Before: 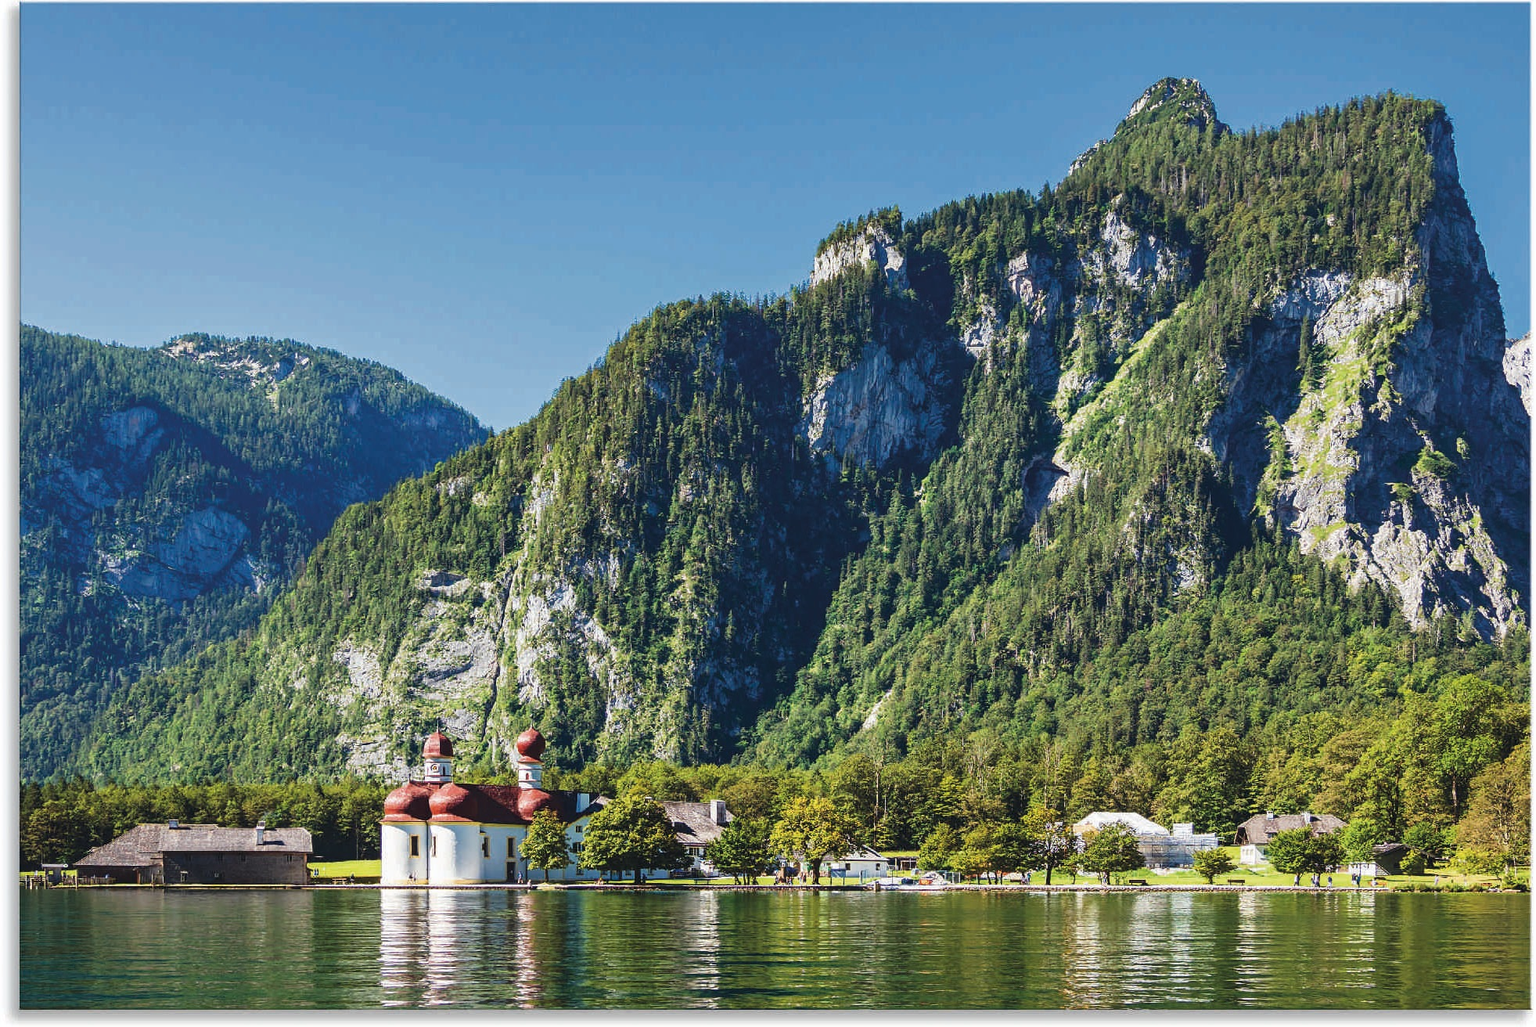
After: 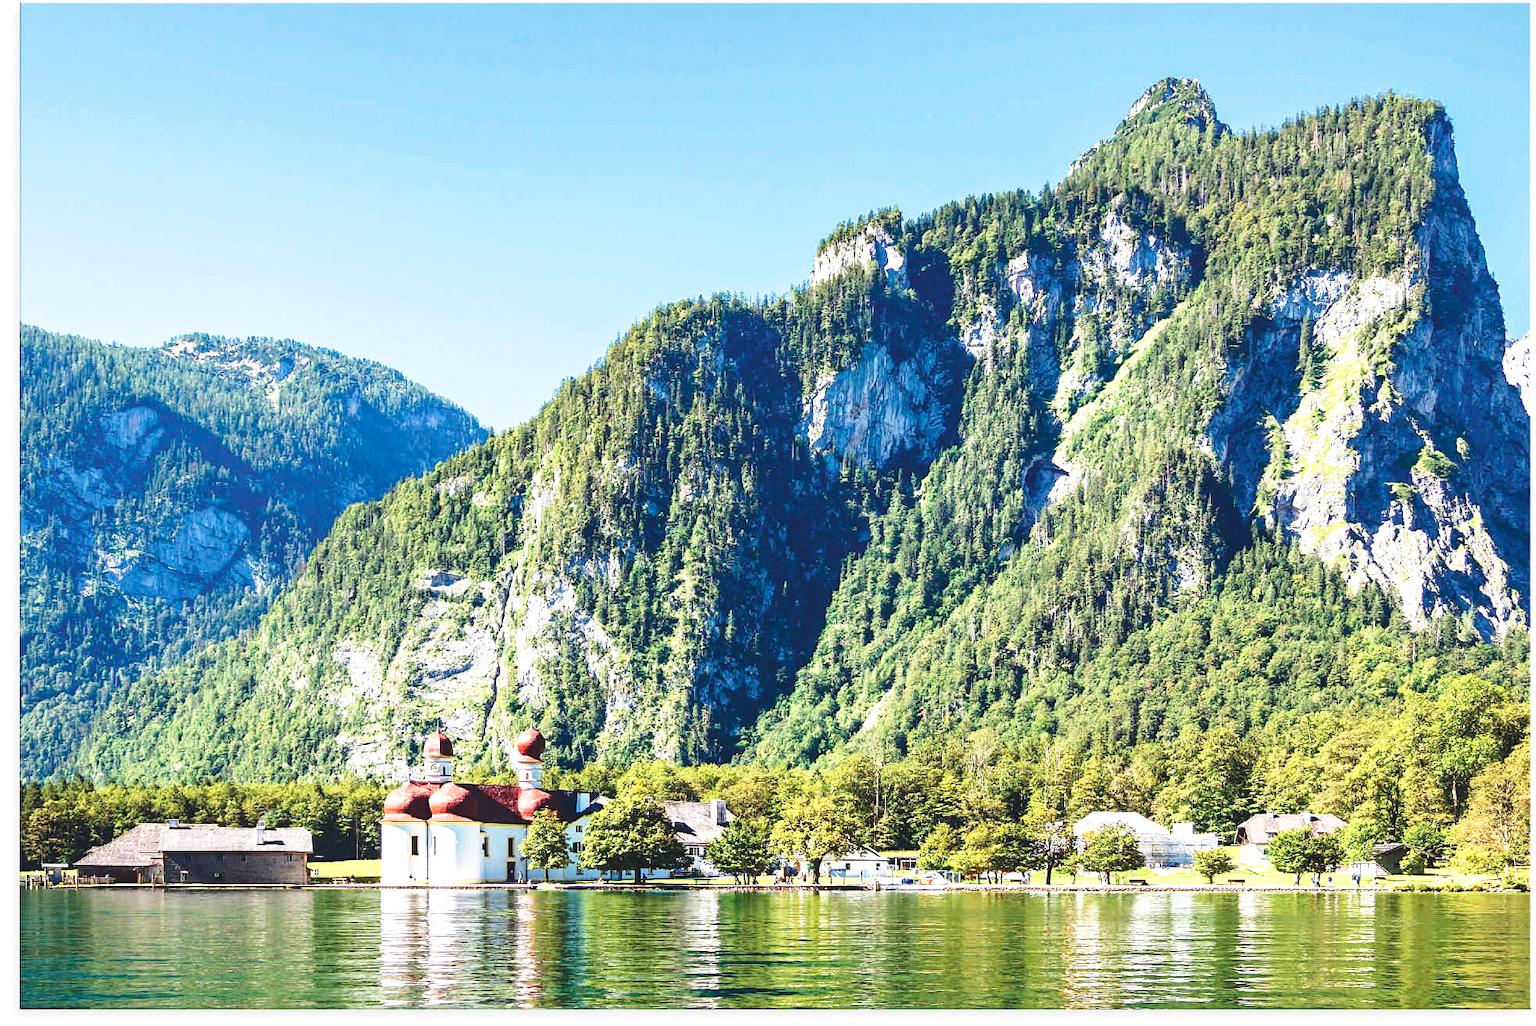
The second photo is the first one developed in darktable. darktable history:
exposure: exposure 0.658 EV, compensate exposure bias true, compensate highlight preservation false
base curve: curves: ch0 [(0, 0) (0.028, 0.03) (0.121, 0.232) (0.46, 0.748) (0.859, 0.968) (1, 1)], preserve colors none
